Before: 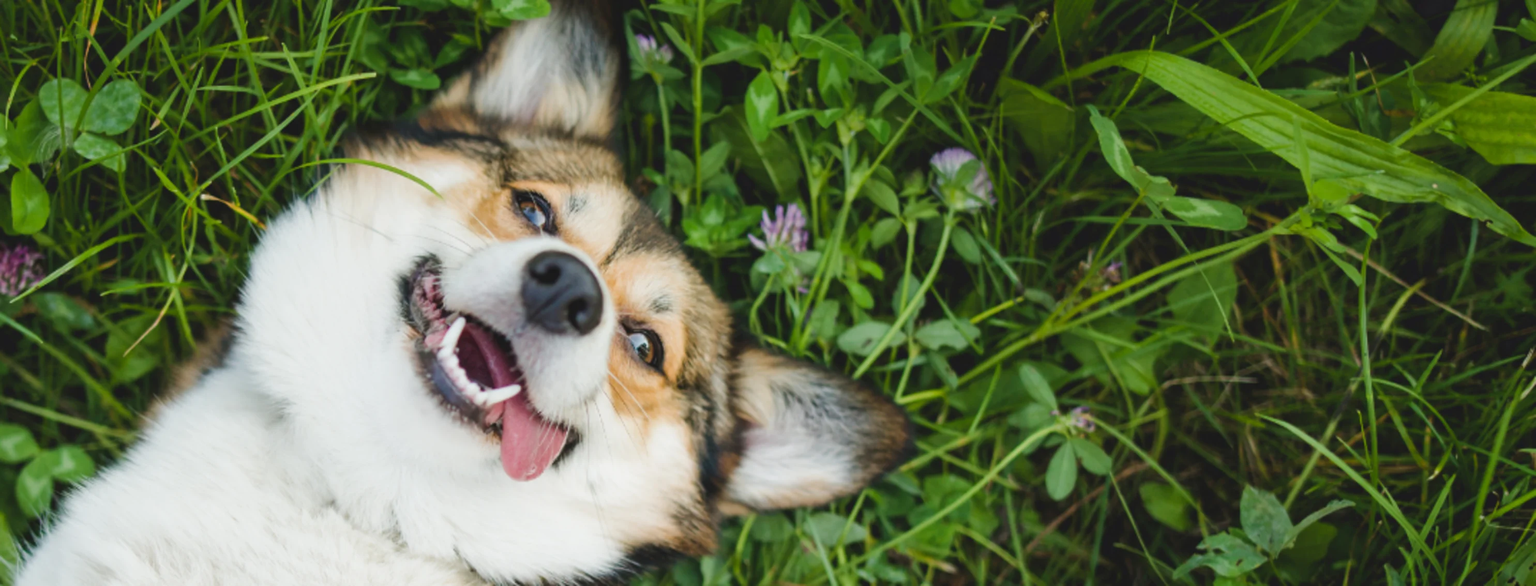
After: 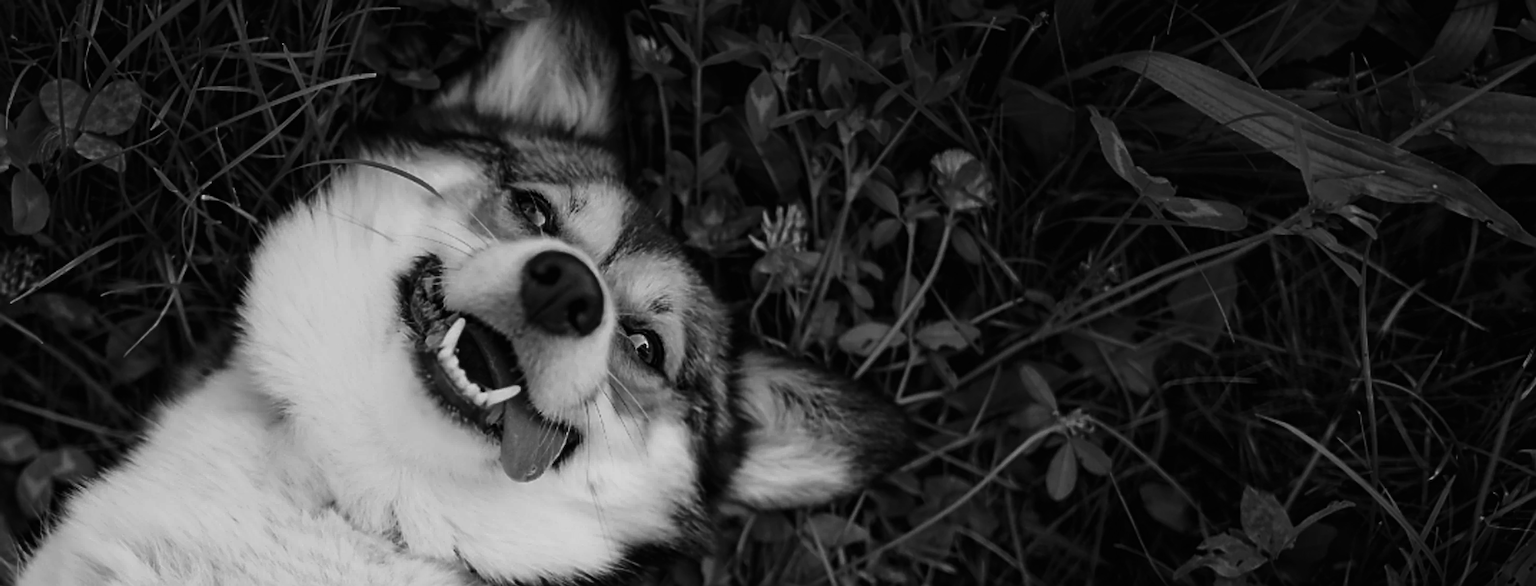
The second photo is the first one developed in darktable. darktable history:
contrast brightness saturation: brightness -0.52
color calibration: output gray [0.28, 0.41, 0.31, 0], gray › normalize channels true, illuminant same as pipeline (D50), adaptation XYZ, x 0.346, y 0.359, gamut compression 0
sharpen: radius 2.817, amount 0.715
